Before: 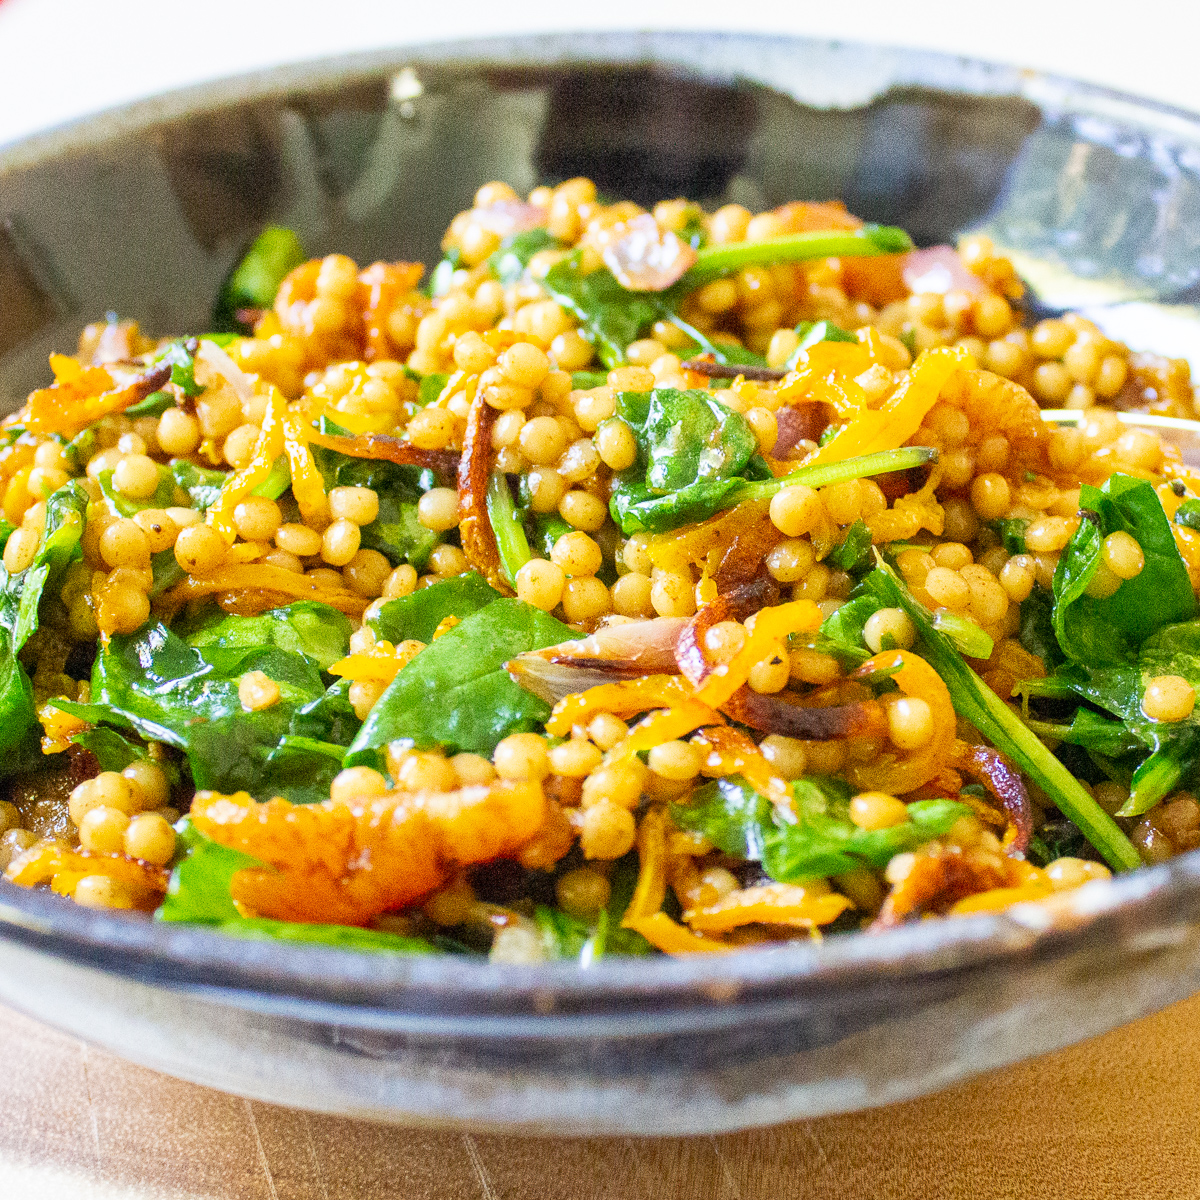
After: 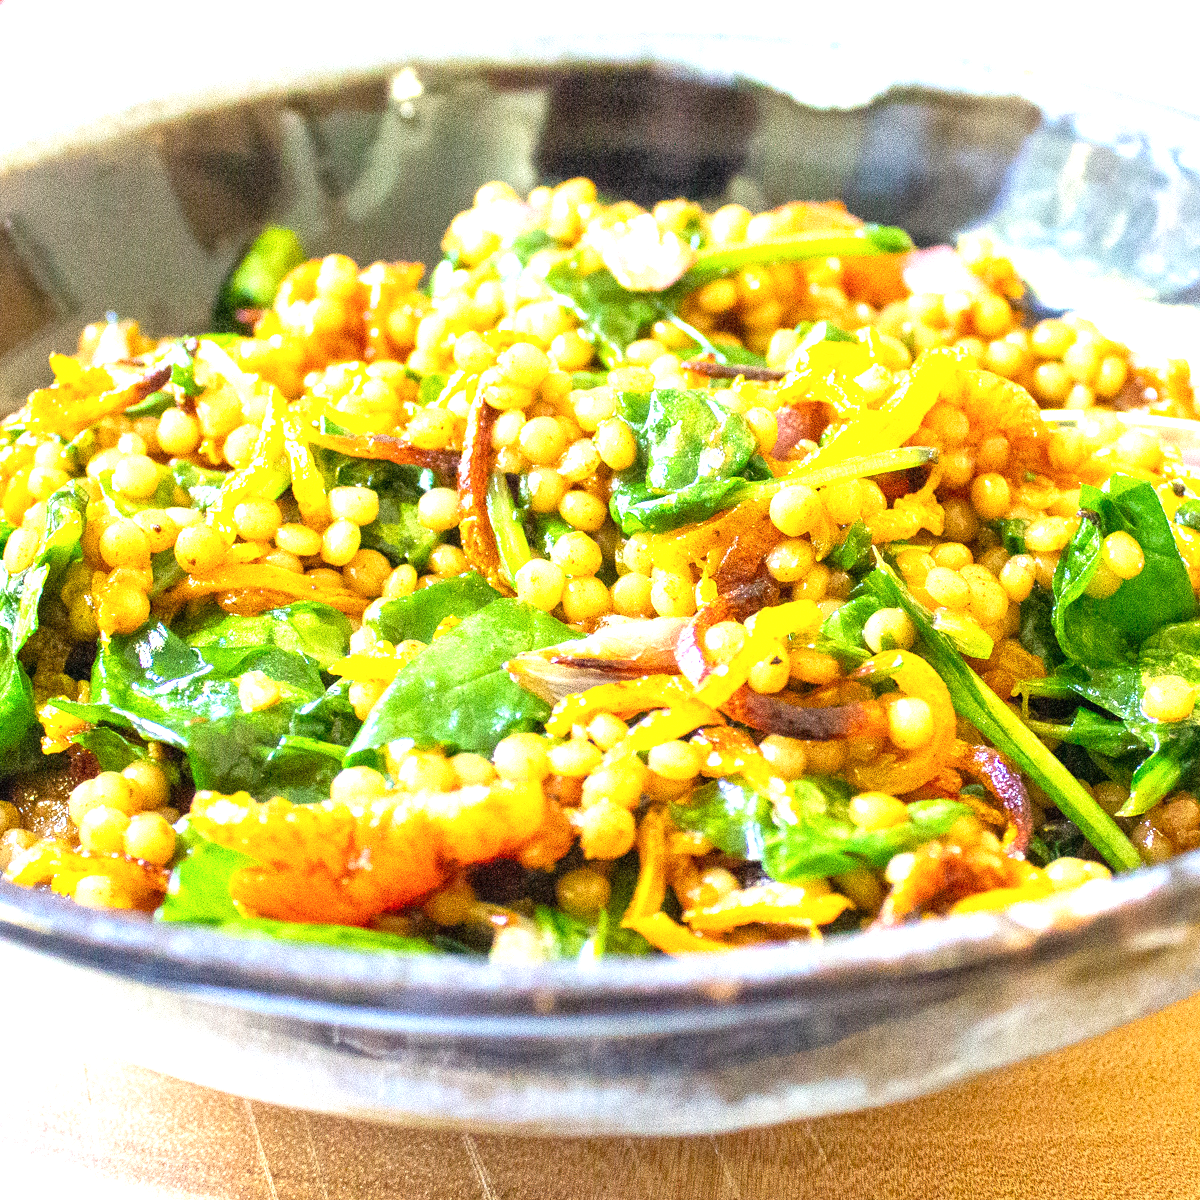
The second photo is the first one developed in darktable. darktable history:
exposure: black level correction 0, exposure 0.899 EV, compensate exposure bias true, compensate highlight preservation false
tone equalizer: on, module defaults
color calibration: illuminant same as pipeline (D50), adaptation none (bypass), x 0.331, y 0.334, temperature 5008.76 K, saturation algorithm version 1 (2020)
